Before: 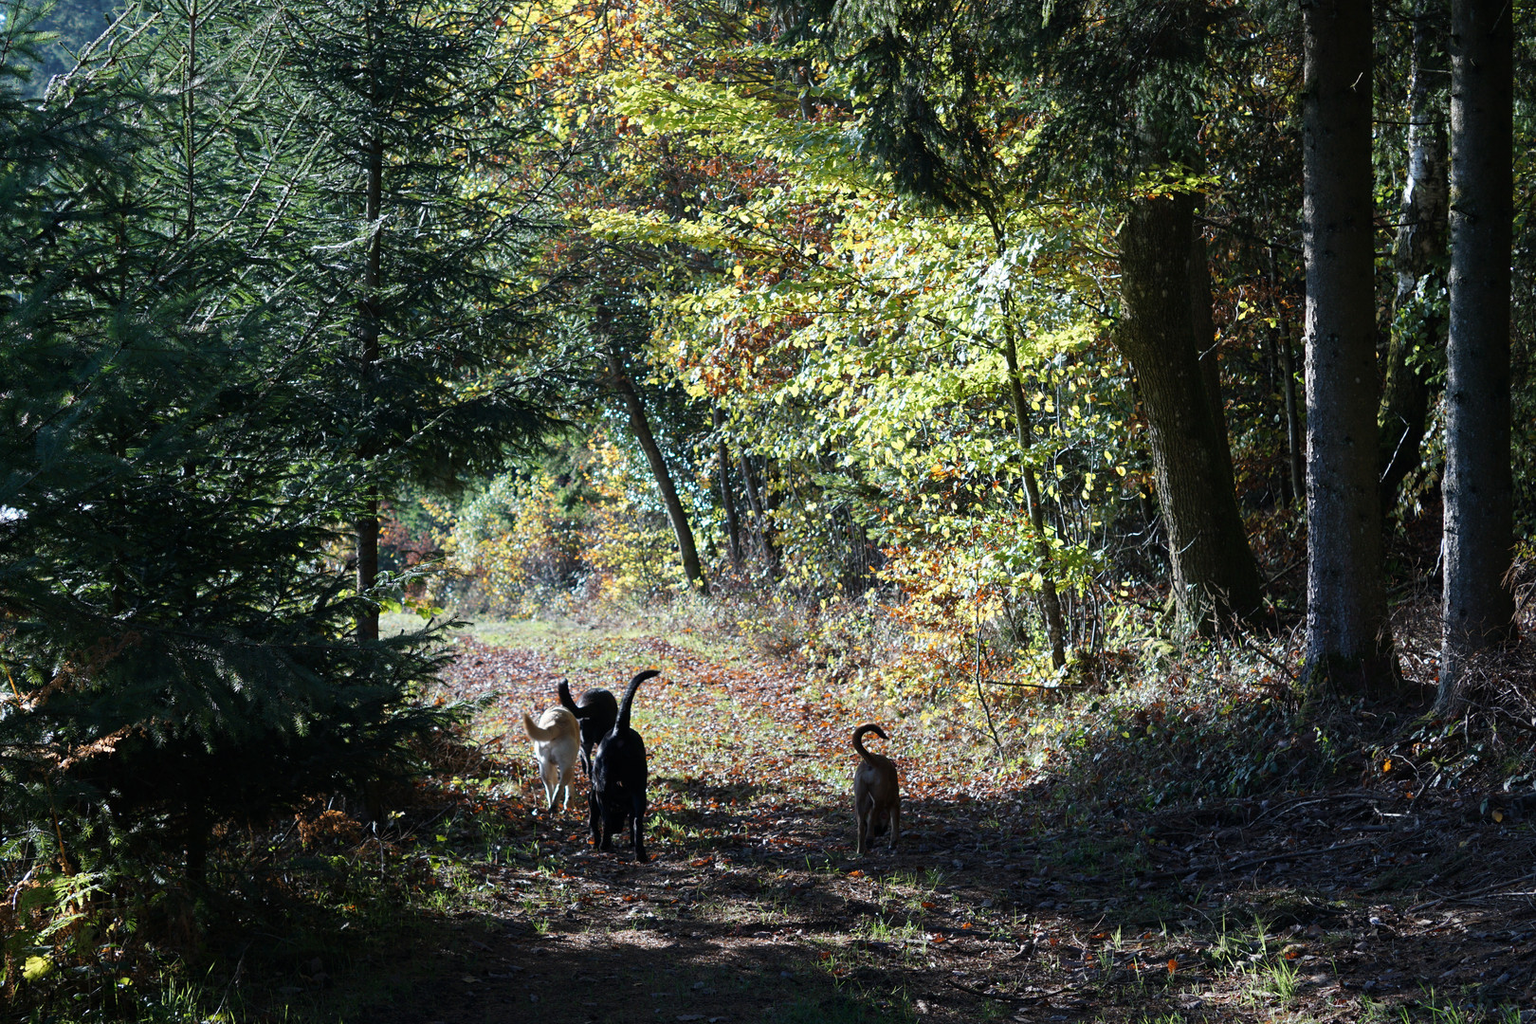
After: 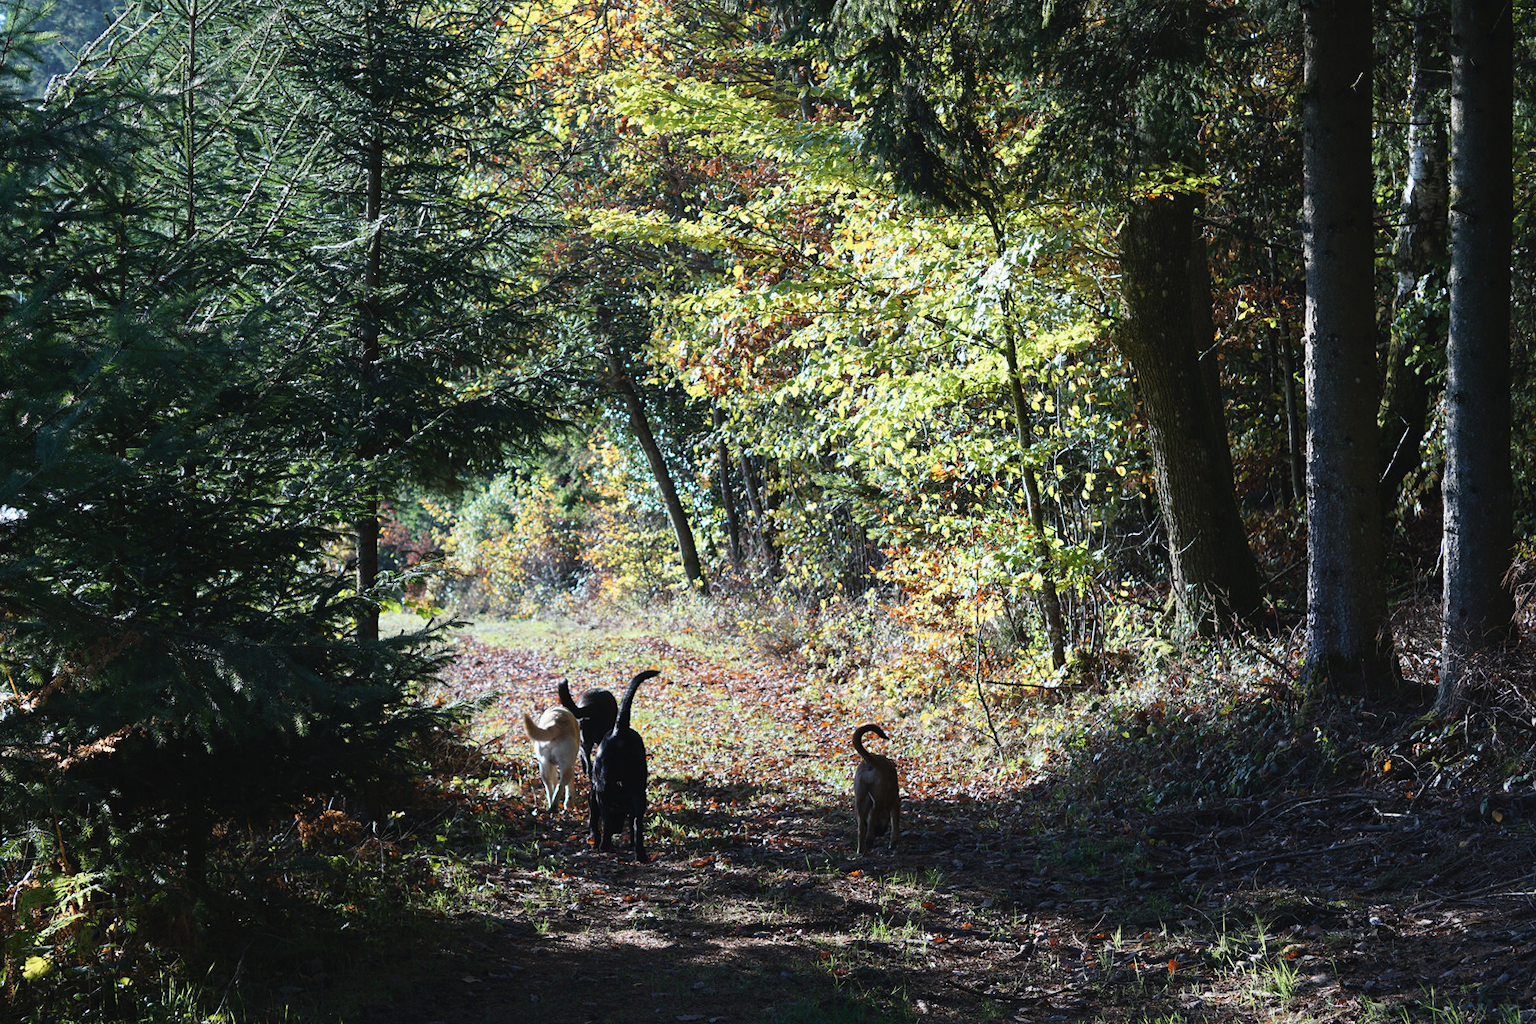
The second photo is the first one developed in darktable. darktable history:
exposure: exposure -0.072 EV, compensate exposure bias true, compensate highlight preservation false
tone curve: curves: ch0 [(0, 0.028) (0.138, 0.156) (0.468, 0.516) (0.754, 0.823) (1, 1)], color space Lab, independent channels, preserve colors none
